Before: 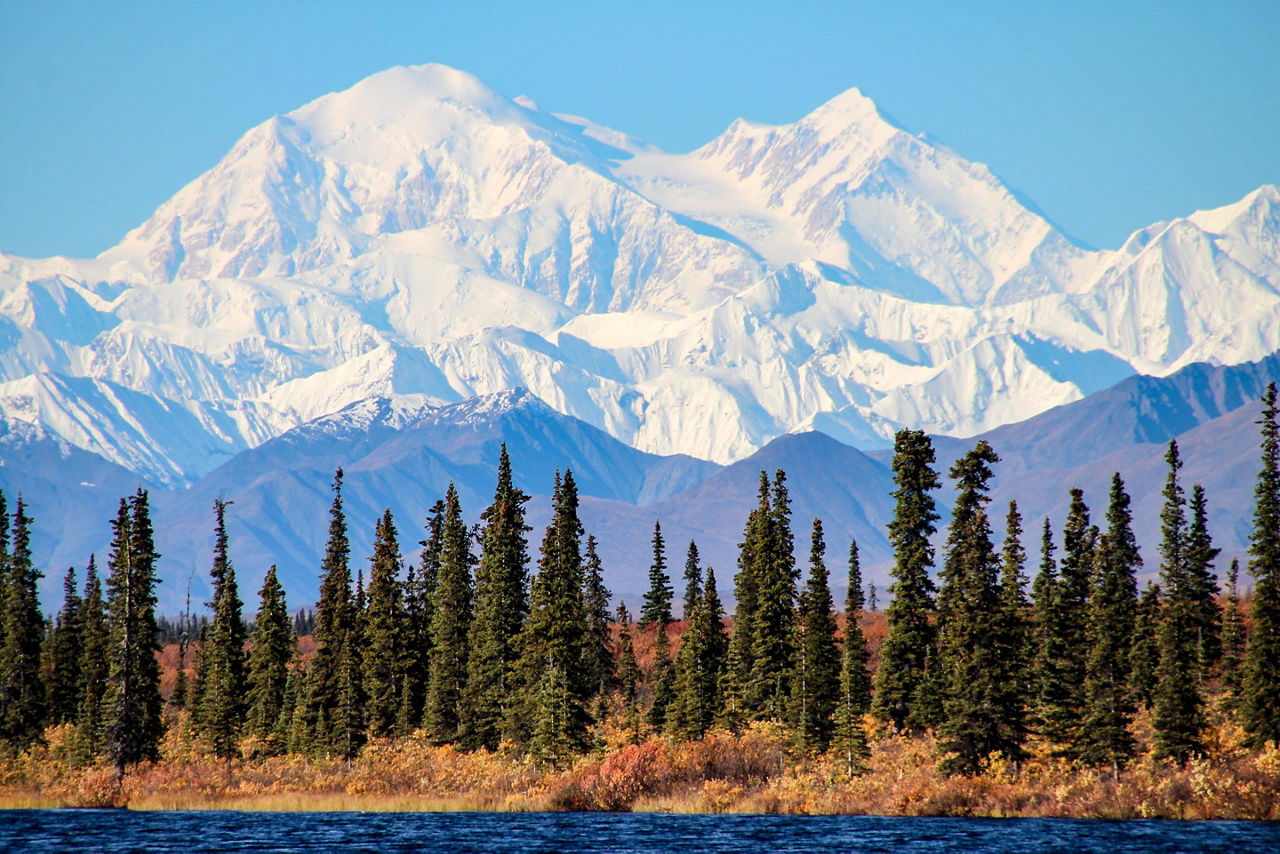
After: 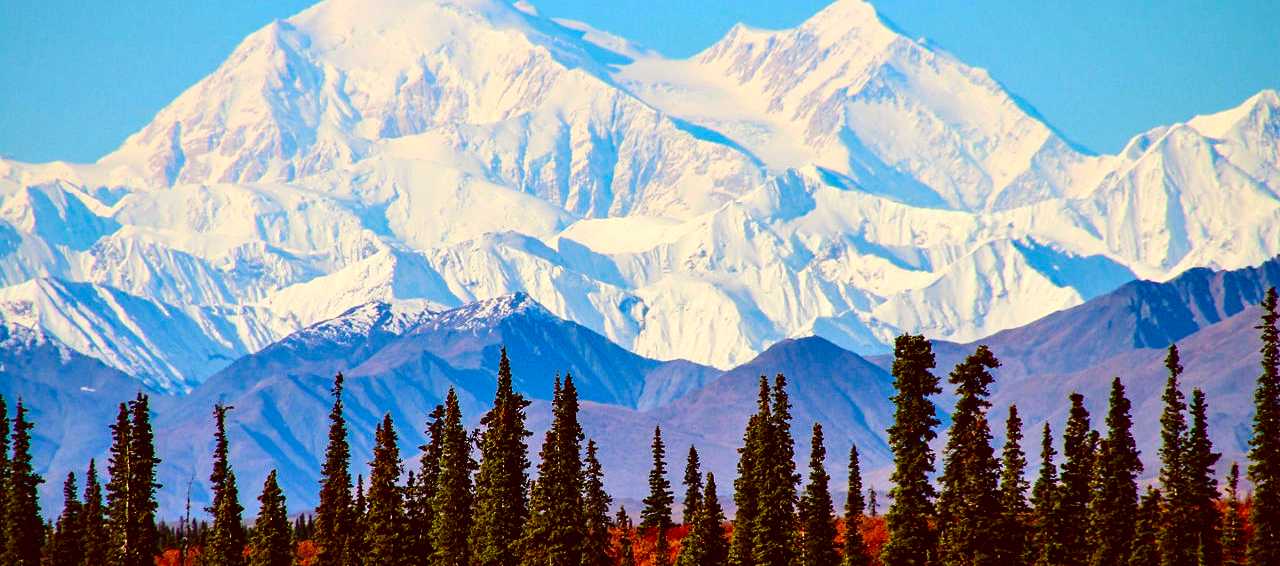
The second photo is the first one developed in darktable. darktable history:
crop: top 11.143%, bottom 22.558%
color balance rgb: shadows lift › luminance -19.613%, highlights gain › chroma 2.047%, highlights gain › hue 293.29°, global offset › luminance -0.379%, linear chroma grading › global chroma 14.52%, perceptual saturation grading › global saturation 34.776%, perceptual saturation grading › highlights -25.495%, perceptual saturation grading › shadows 25.761%
color correction: highlights a* -6.26, highlights b* 9.46, shadows a* 10.23, shadows b* 23.5
contrast equalizer: y [[0.5, 0.542, 0.583, 0.625, 0.667, 0.708], [0.5 ×6], [0.5 ×6], [0 ×6], [0 ×6]], mix 0.167
contrast brightness saturation: contrast 0.19, brightness -0.105, saturation 0.215
